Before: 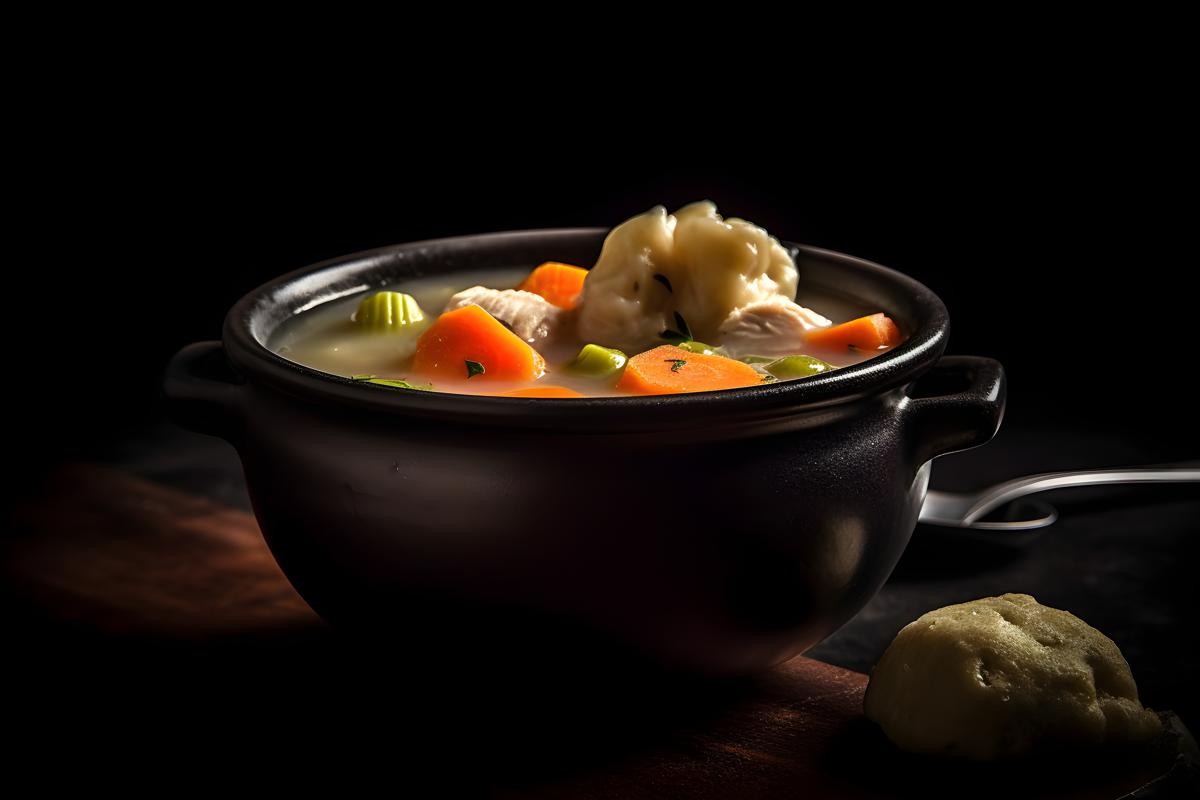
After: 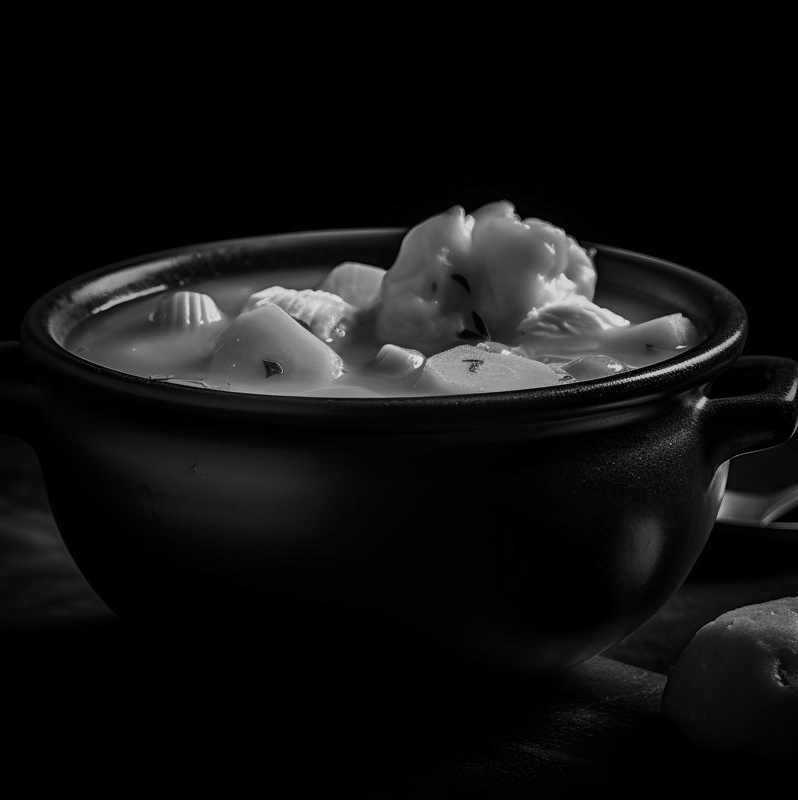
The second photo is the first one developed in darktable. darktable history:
monochrome: a 79.32, b 81.83, size 1.1
crop: left 16.899%, right 16.556%
vignetting: fall-off start 73.57%, center (0.22, -0.235)
